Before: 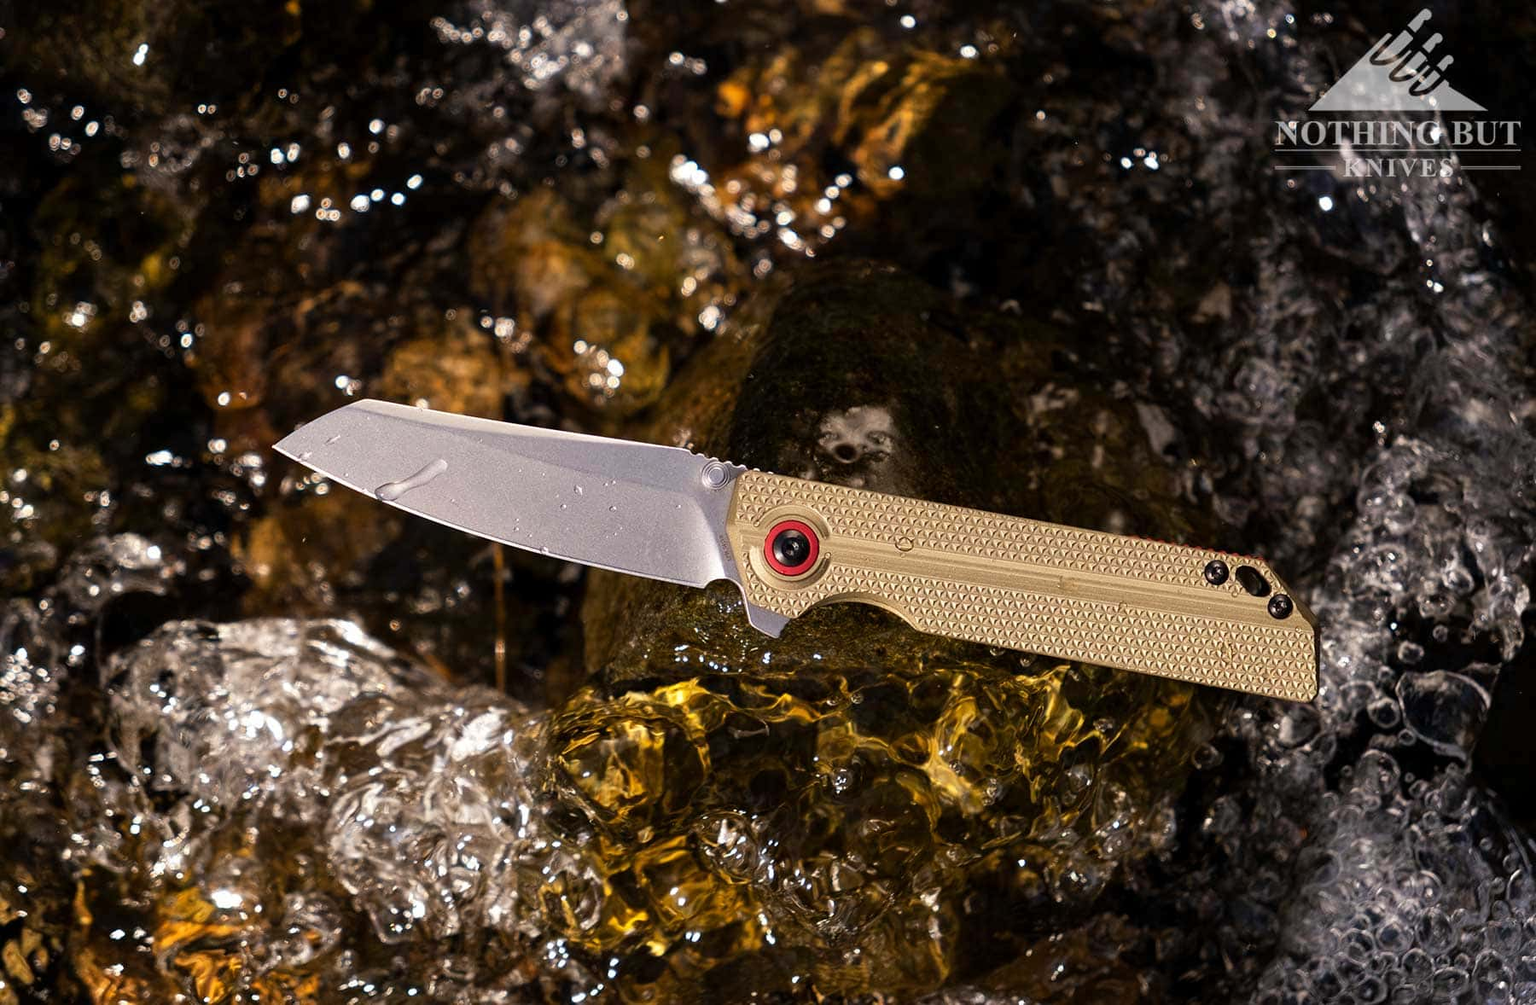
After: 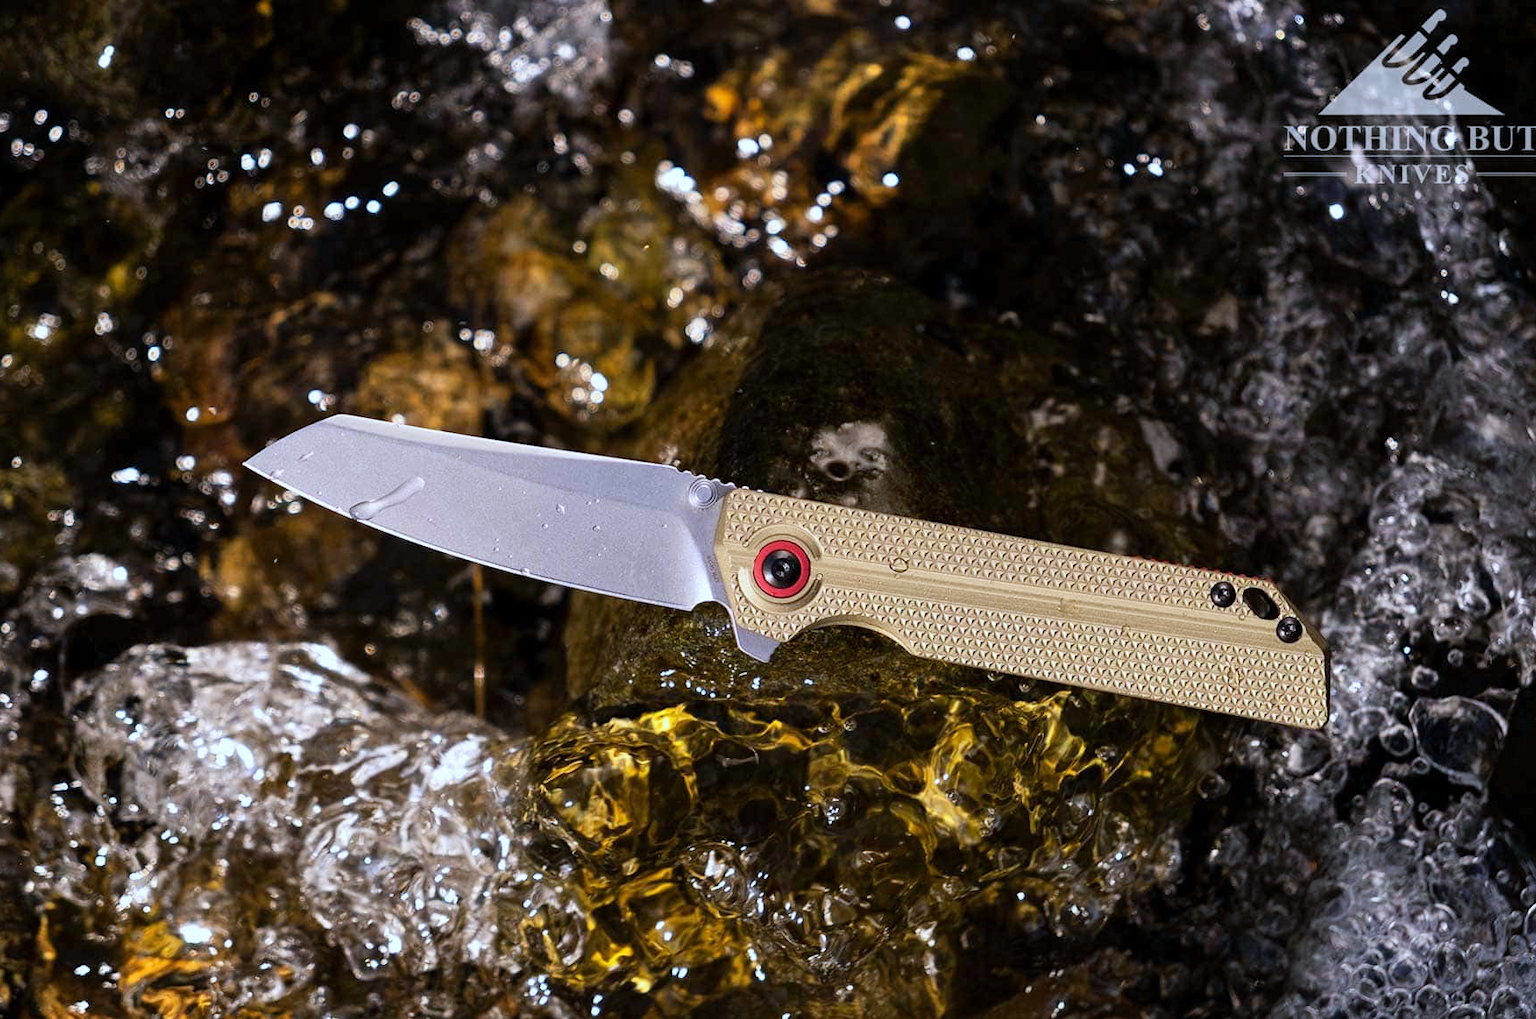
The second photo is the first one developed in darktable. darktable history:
white balance: red 0.926, green 1.003, blue 1.133
crop and rotate: left 2.536%, right 1.107%, bottom 2.246%
tone curve: curves: ch0 [(0, 0) (0.641, 0.691) (1, 1)]
